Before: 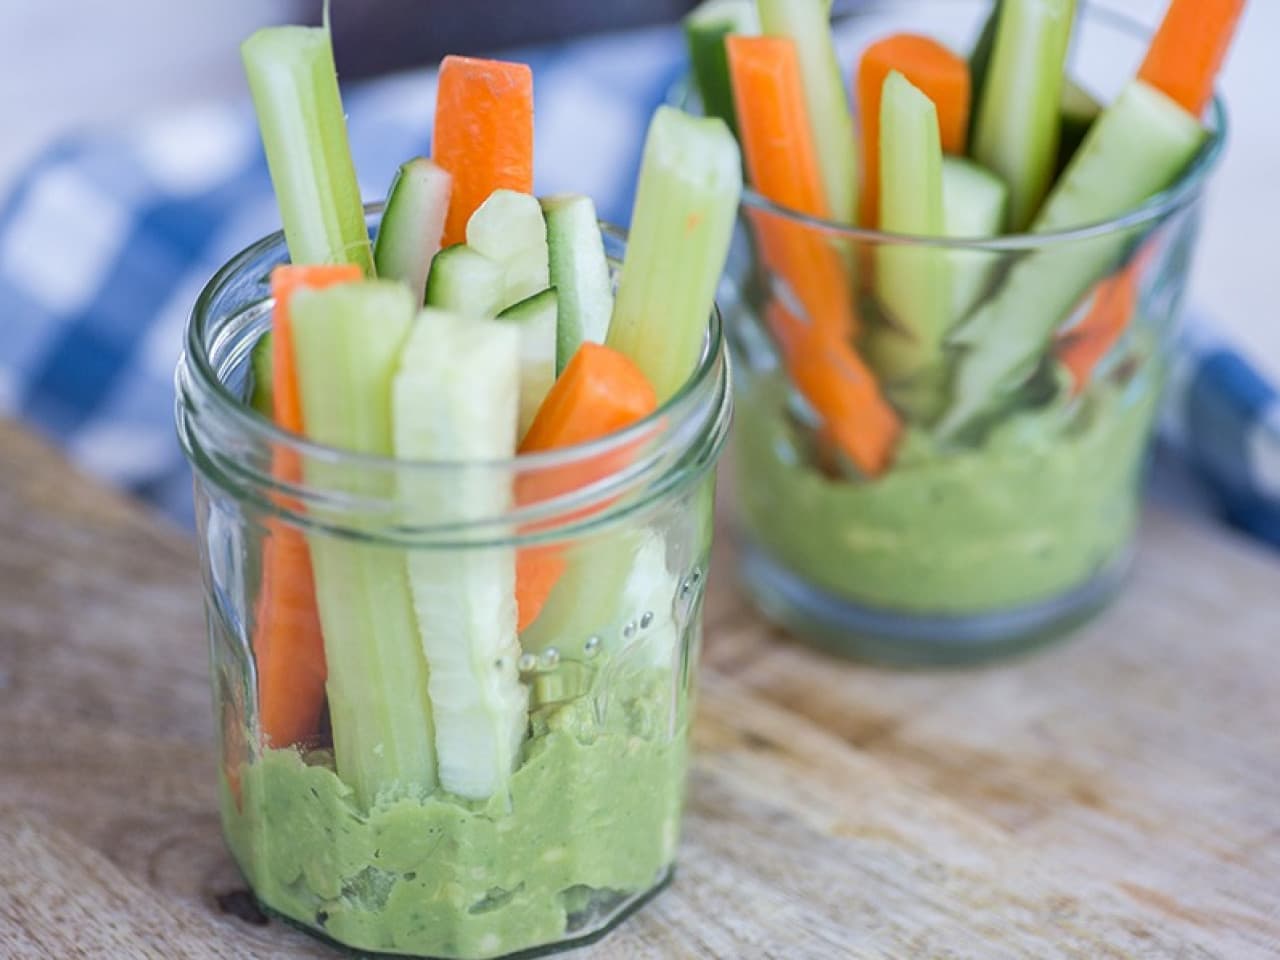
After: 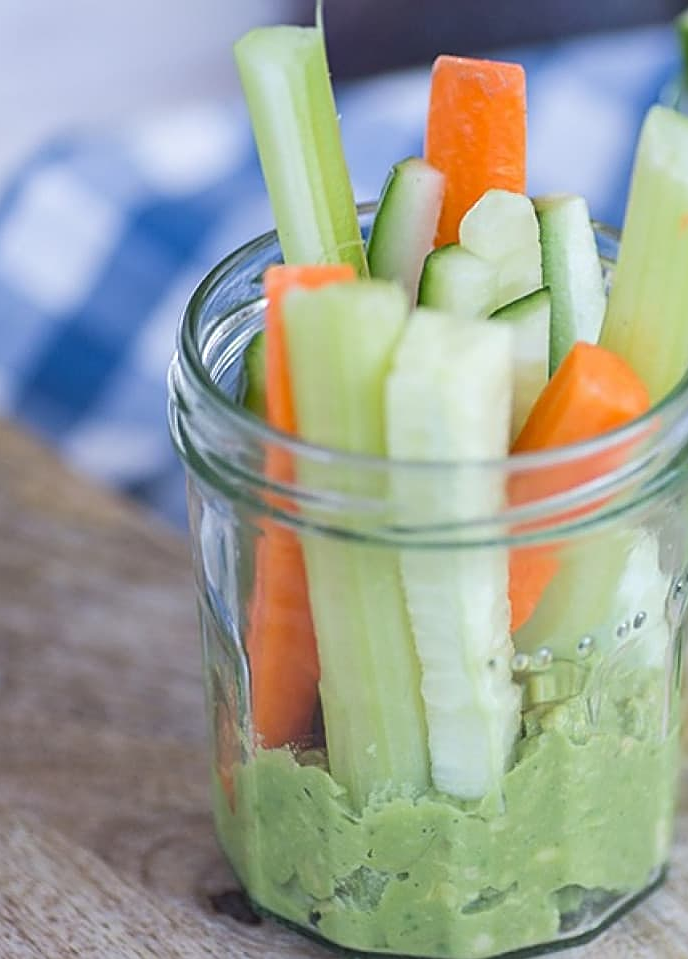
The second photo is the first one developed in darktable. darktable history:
sharpen: on, module defaults
crop: left 0.587%, right 45.588%, bottom 0.086%
